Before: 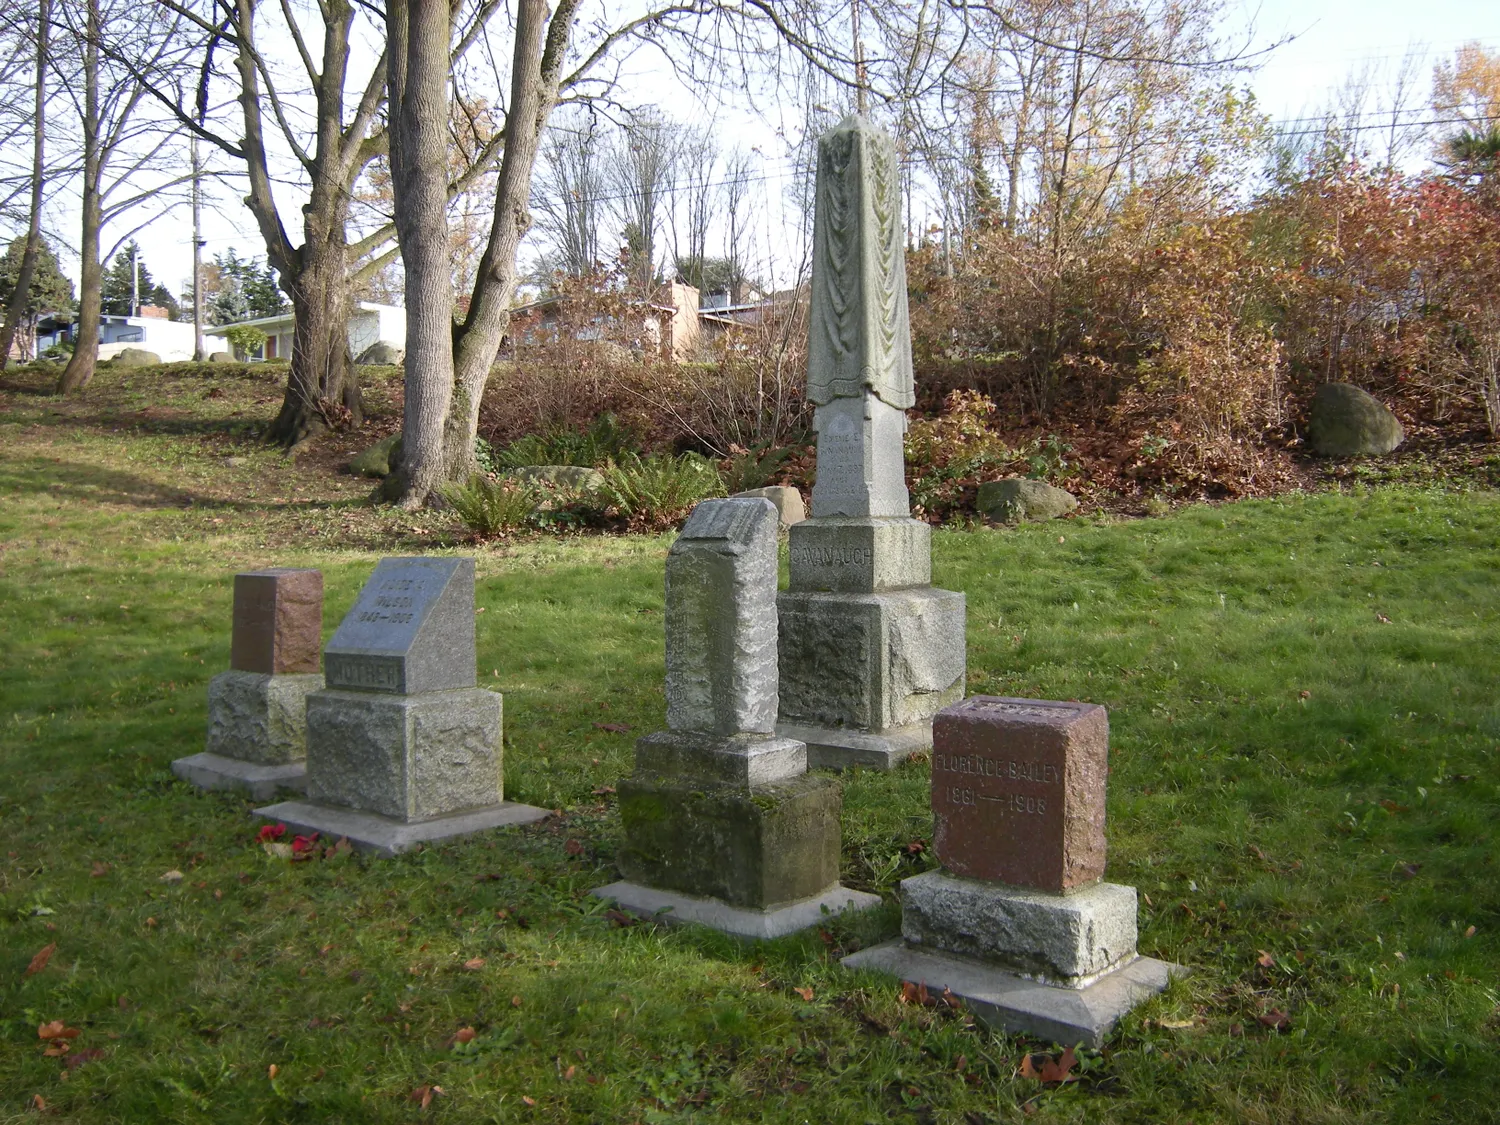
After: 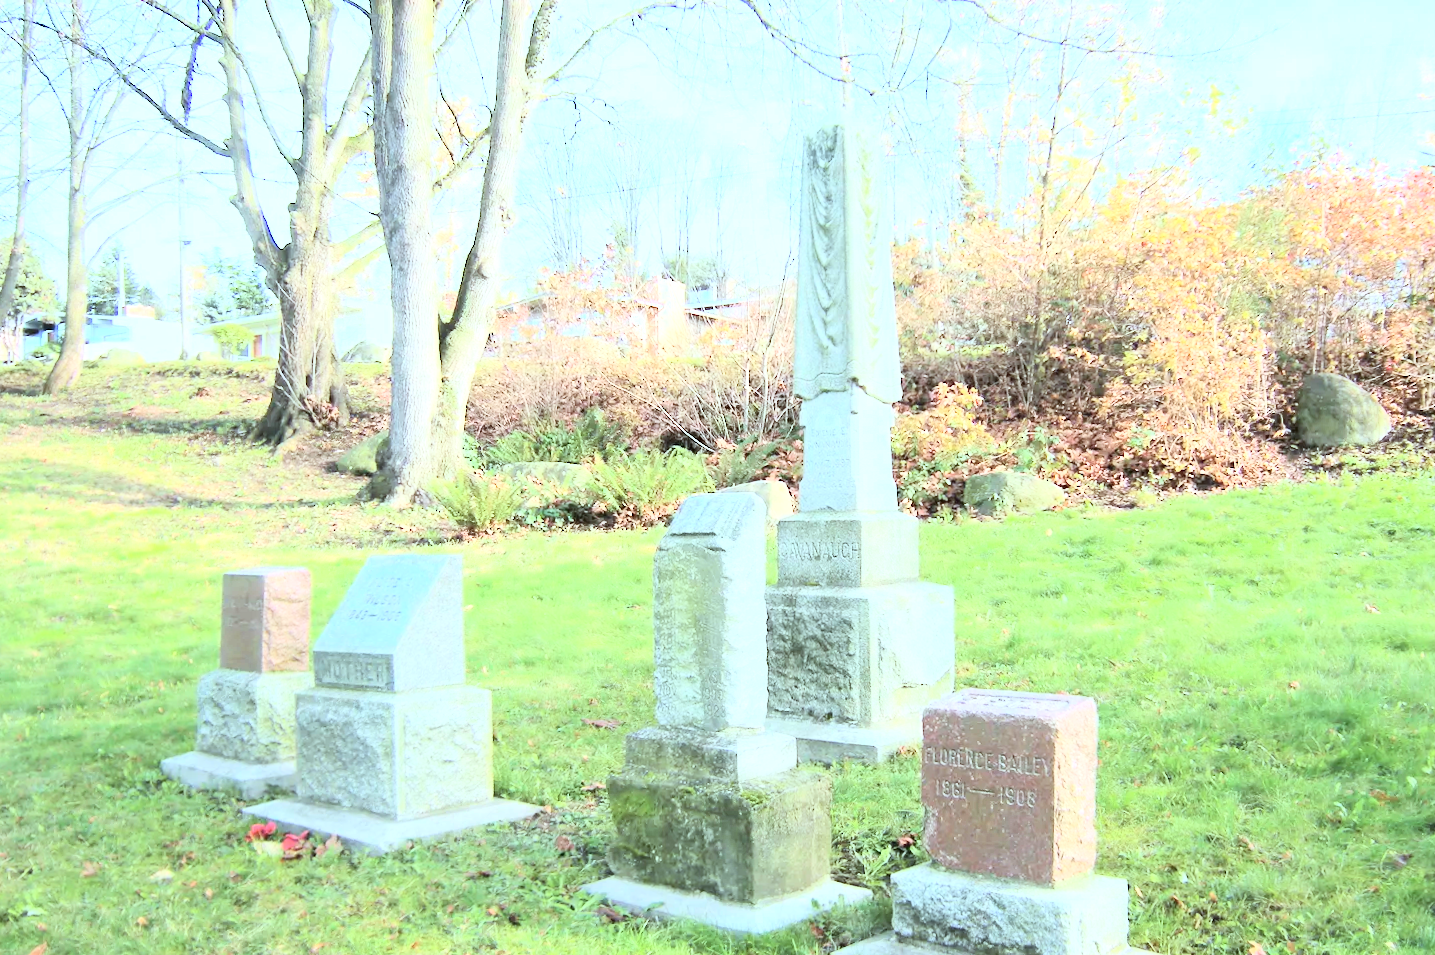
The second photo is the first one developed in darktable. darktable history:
crop and rotate: angle 0.443°, left 0.353%, right 2.96%, bottom 14.215%
tone curve: curves: ch0 [(0, 0) (0.084, 0.074) (0.2, 0.297) (0.363, 0.591) (0.495, 0.765) (0.68, 0.901) (0.851, 0.967) (1, 1)], color space Lab, independent channels, preserve colors none
color correction: highlights a* -10.13, highlights b* -10.06
exposure: exposure 1.203 EV, compensate highlight preservation false
contrast brightness saturation: contrast 0.202, brightness 0.157, saturation 0.227
